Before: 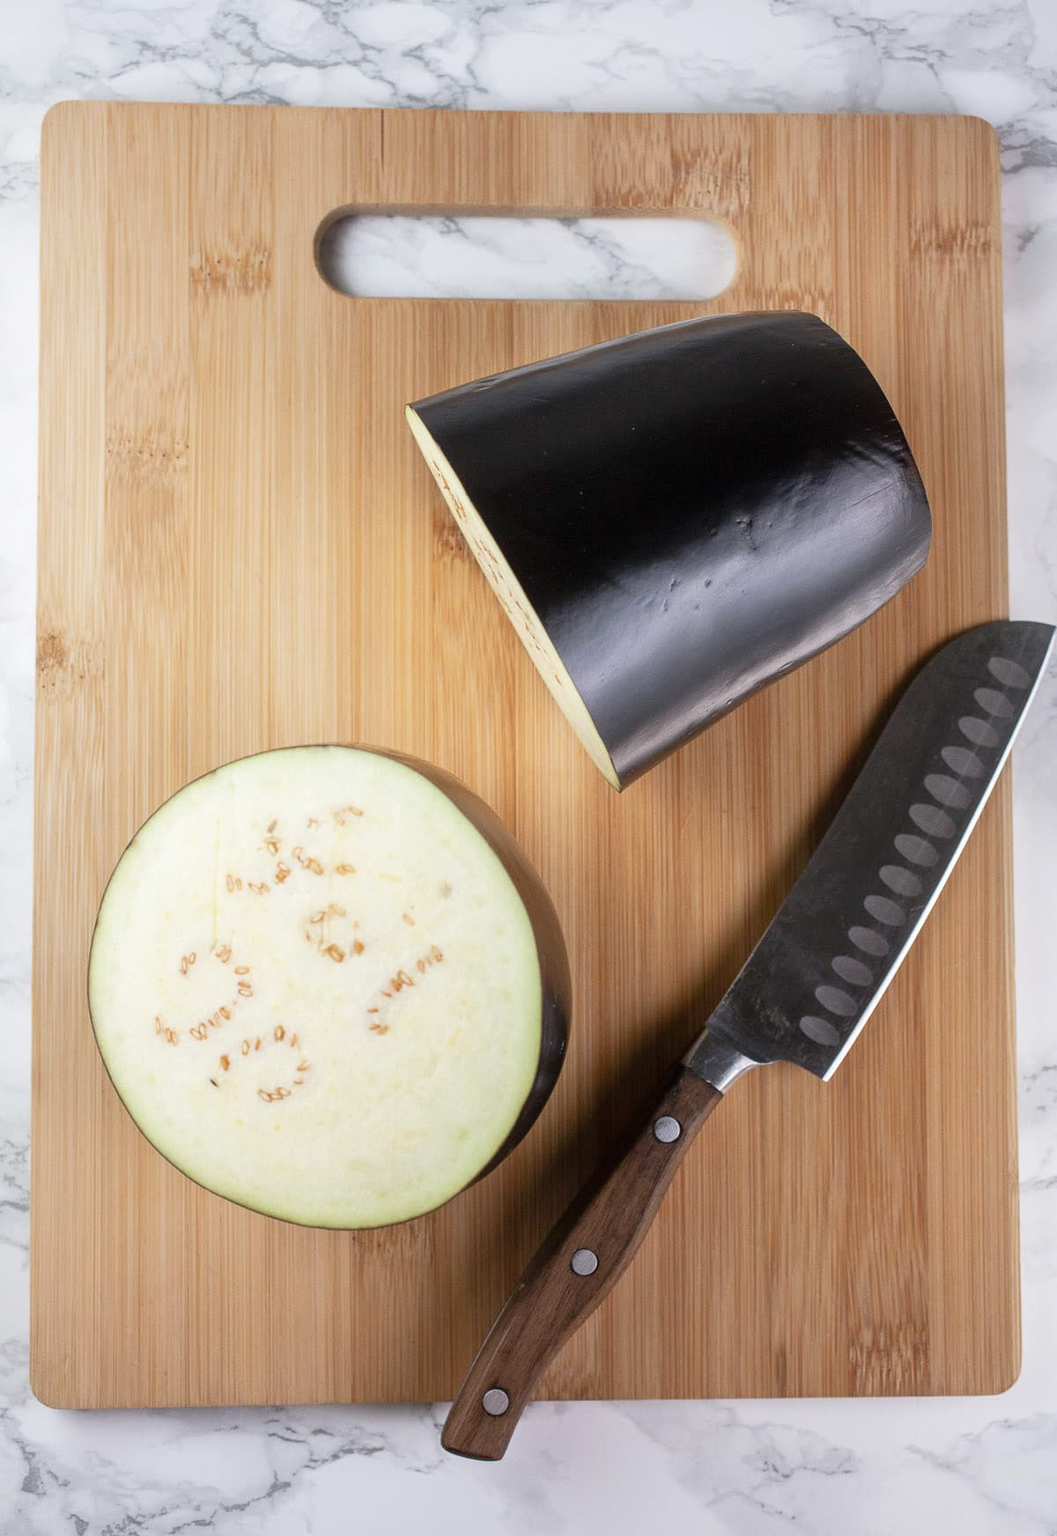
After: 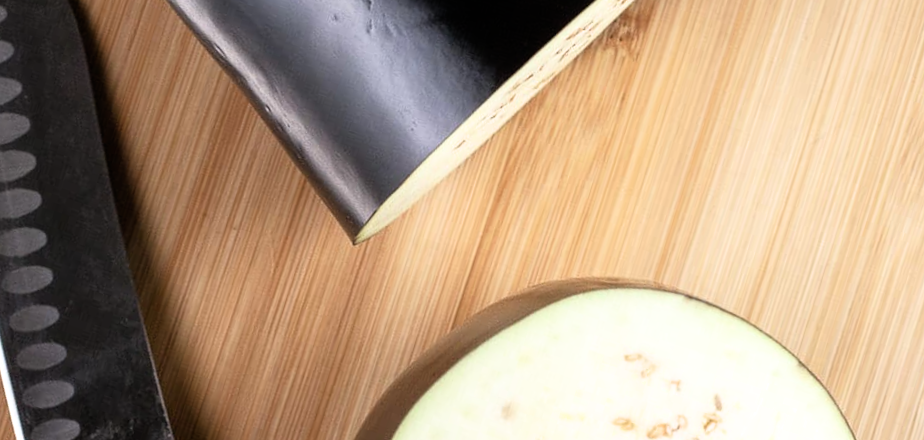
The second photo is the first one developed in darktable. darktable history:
filmic rgb: white relative exposure 2.34 EV, hardness 6.59
crop and rotate: angle 16.12°, top 30.835%, bottom 35.653%
rotate and perspective: rotation -1.77°, lens shift (horizontal) 0.004, automatic cropping off
